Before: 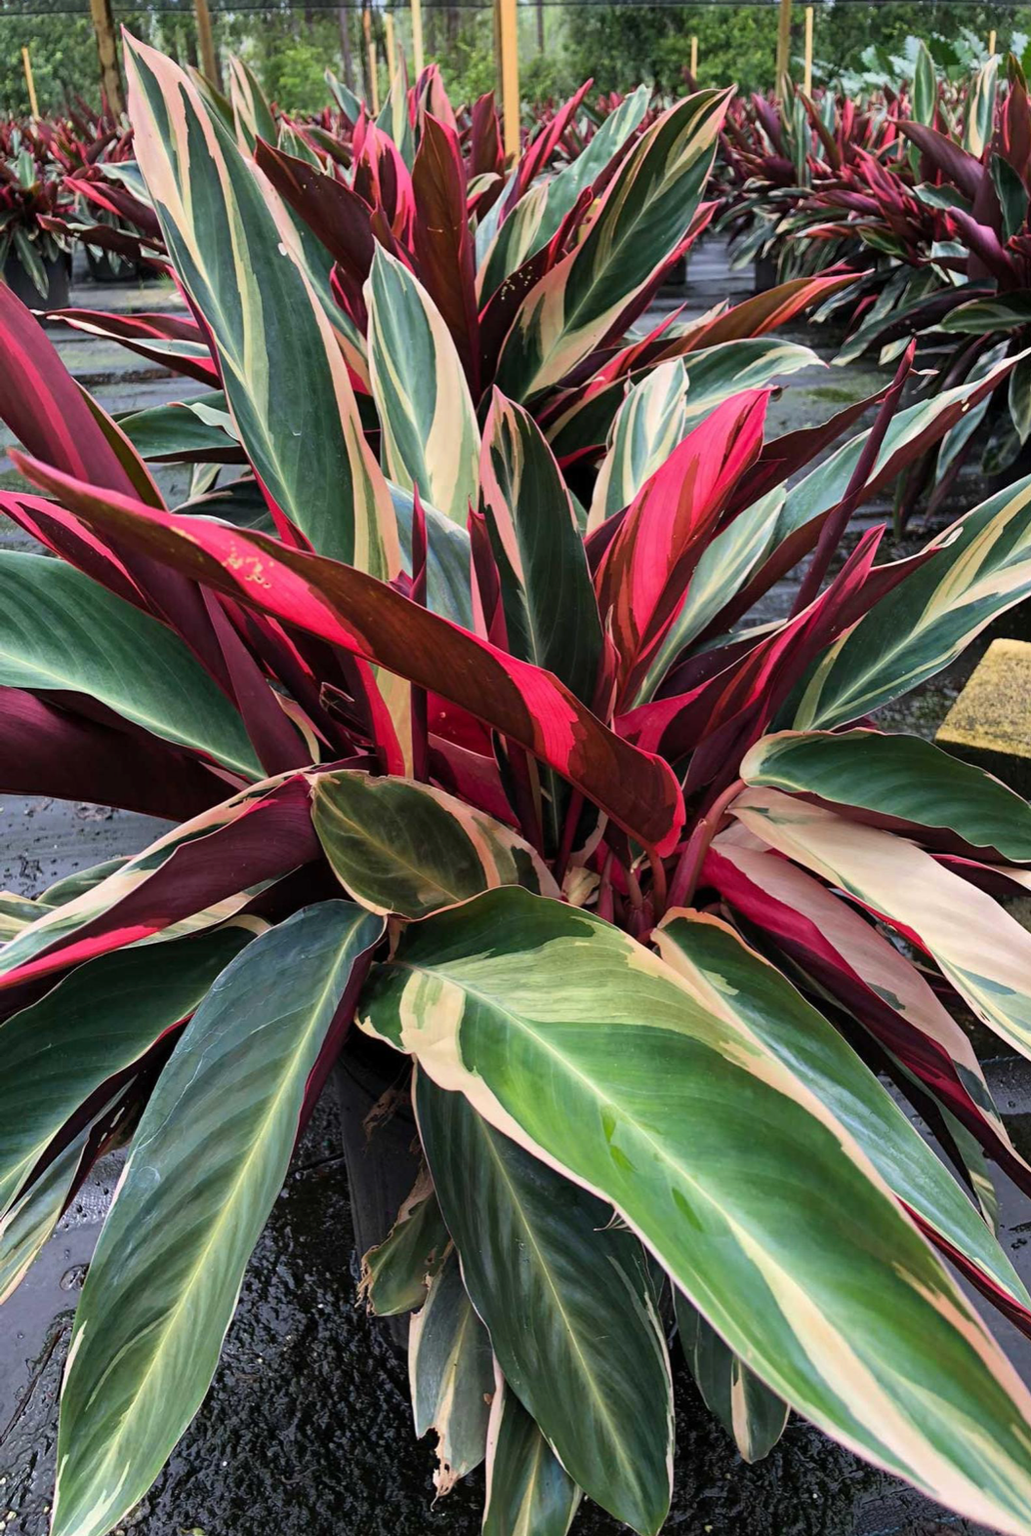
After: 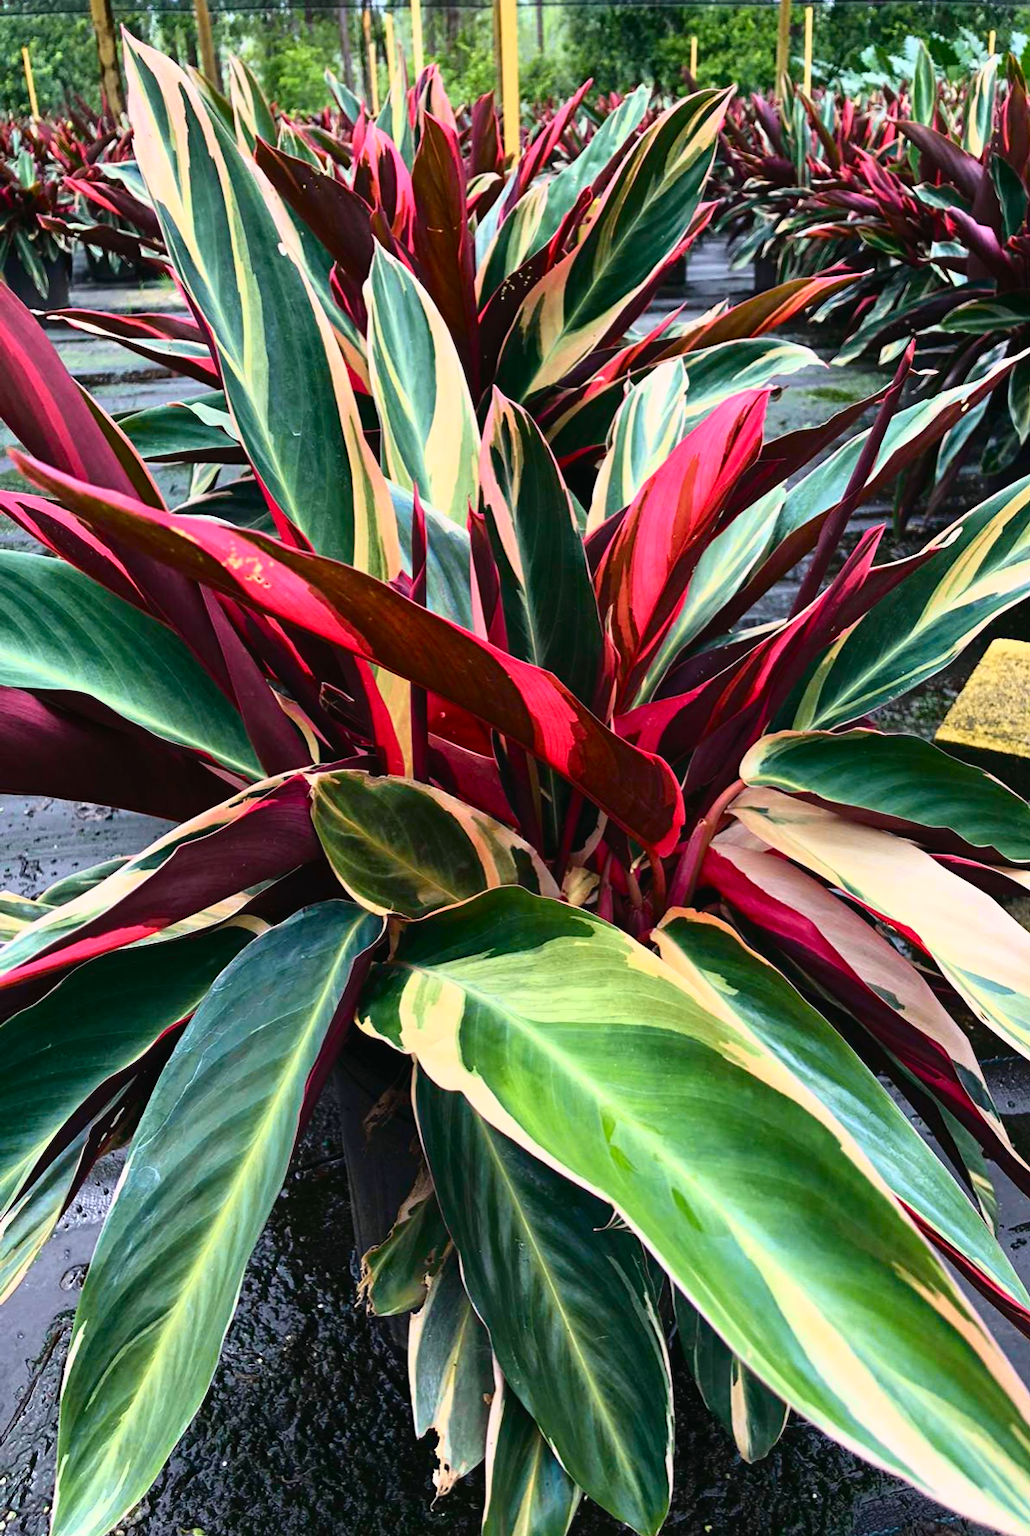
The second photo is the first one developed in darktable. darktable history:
tone curve: curves: ch0 [(0, 0.018) (0.162, 0.128) (0.434, 0.478) (0.667, 0.785) (0.819, 0.943) (1, 0.991)]; ch1 [(0, 0) (0.402, 0.36) (0.476, 0.449) (0.506, 0.505) (0.523, 0.518) (0.582, 0.586) (0.641, 0.668) (0.7, 0.741) (1, 1)]; ch2 [(0, 0) (0.416, 0.403) (0.483, 0.472) (0.503, 0.505) (0.521, 0.519) (0.547, 0.561) (0.597, 0.643) (0.699, 0.759) (0.997, 0.858)], color space Lab, independent channels
